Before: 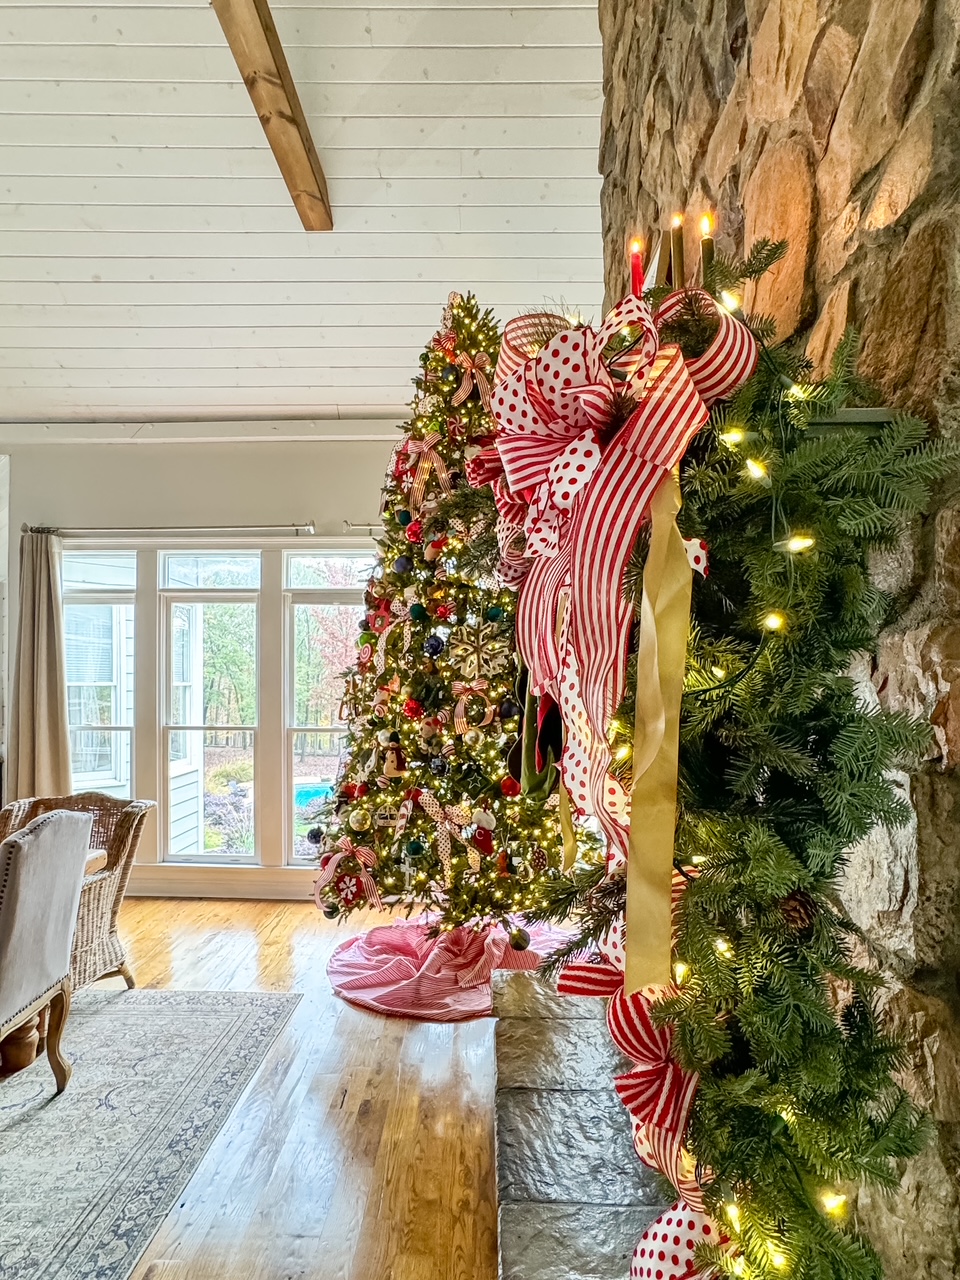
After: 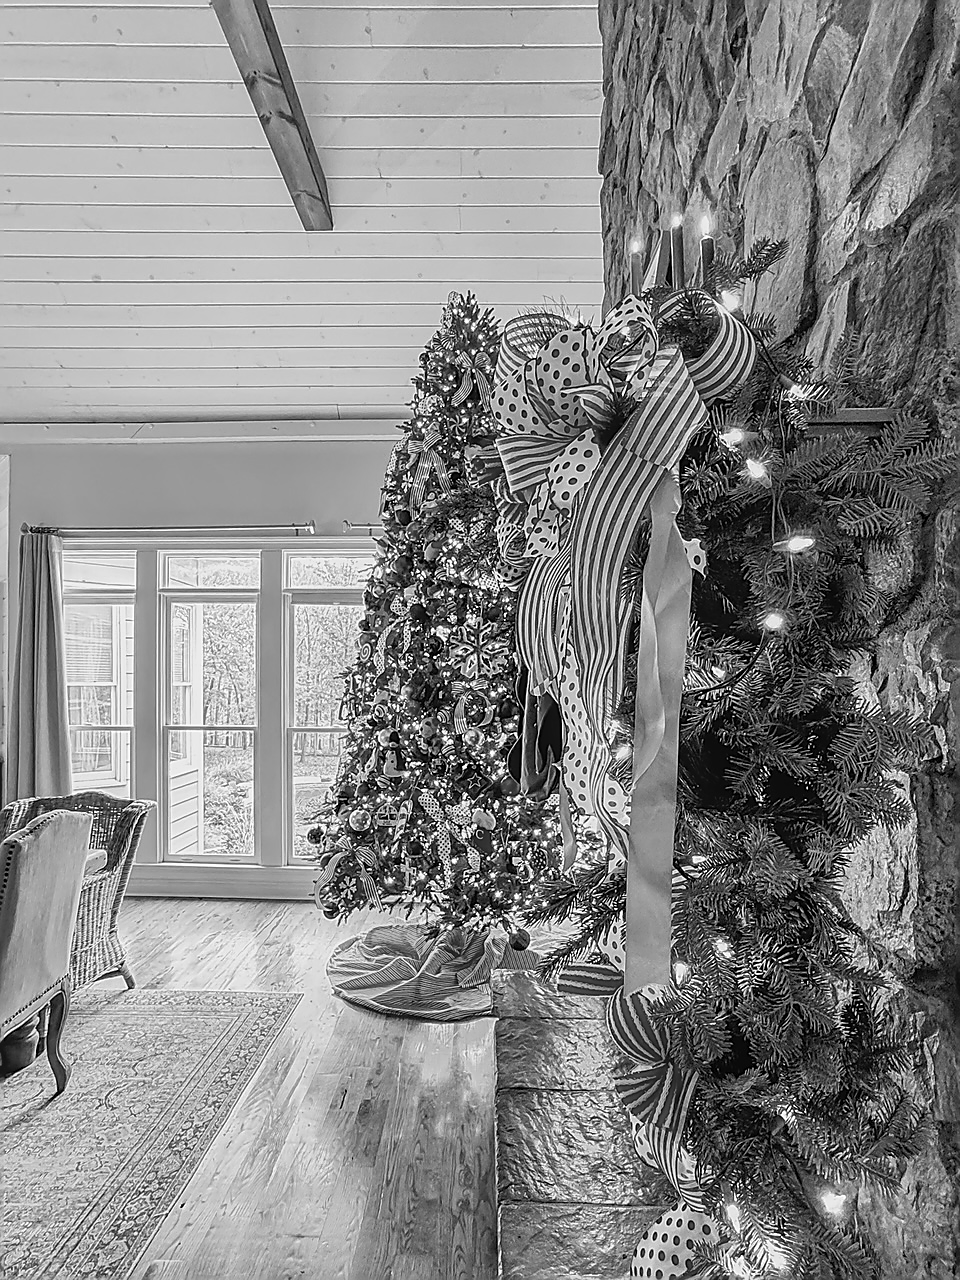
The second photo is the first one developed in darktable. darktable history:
sharpen: radius 1.4, amount 1.25, threshold 0.7
local contrast: detail 110%
monochrome: a -92.57, b 58.91
